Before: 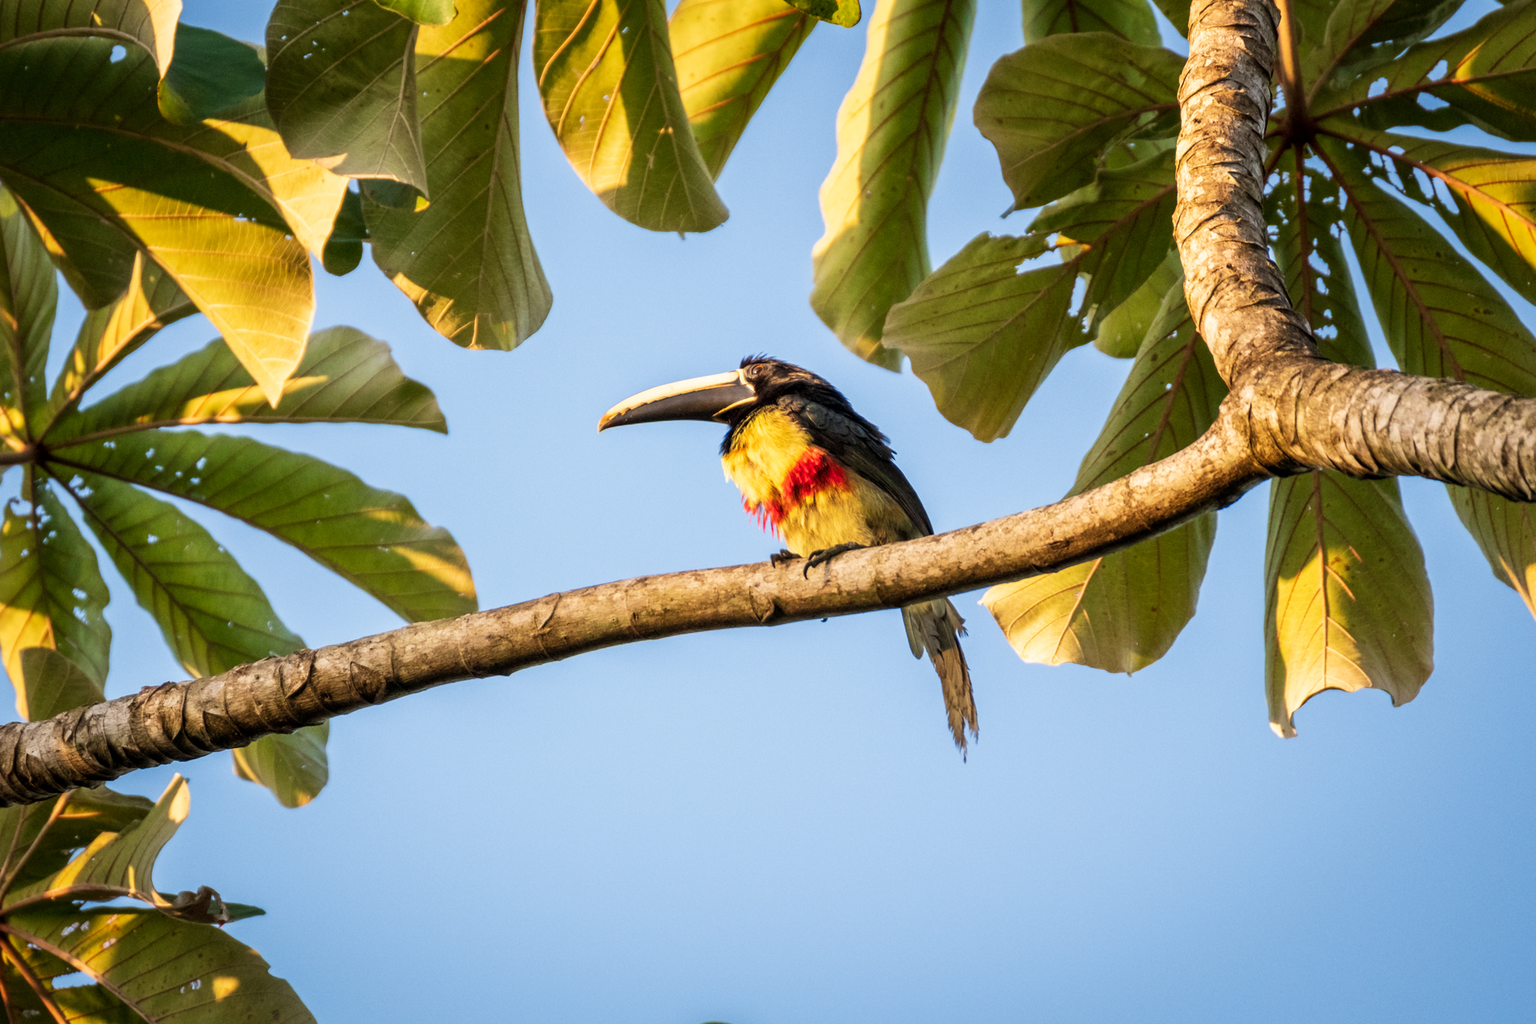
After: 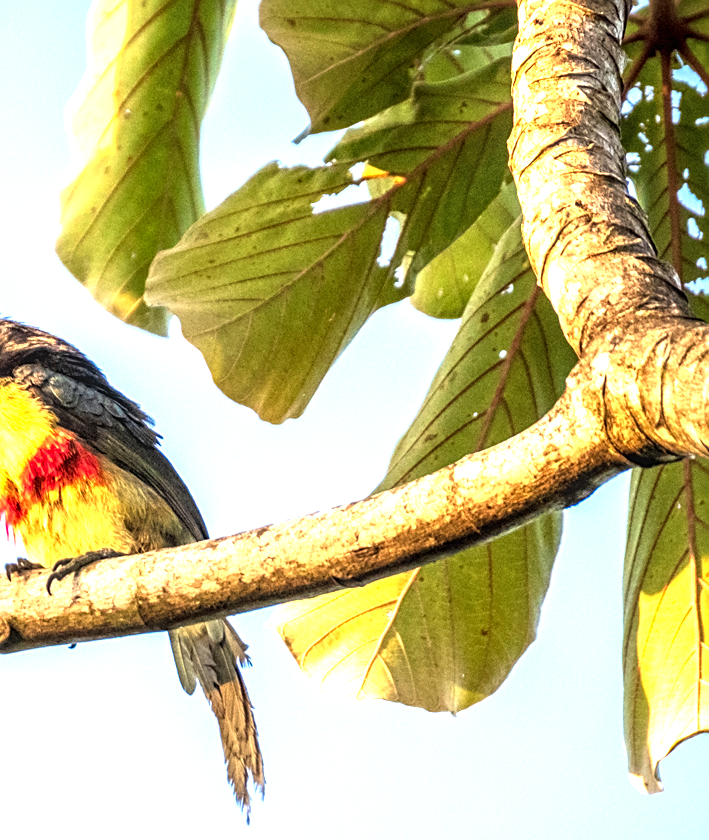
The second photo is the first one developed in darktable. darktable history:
local contrast: on, module defaults
crop and rotate: left 49.936%, top 10.094%, right 13.136%, bottom 24.256%
sharpen: on, module defaults
exposure: exposure 1.25 EV, compensate exposure bias true, compensate highlight preservation false
